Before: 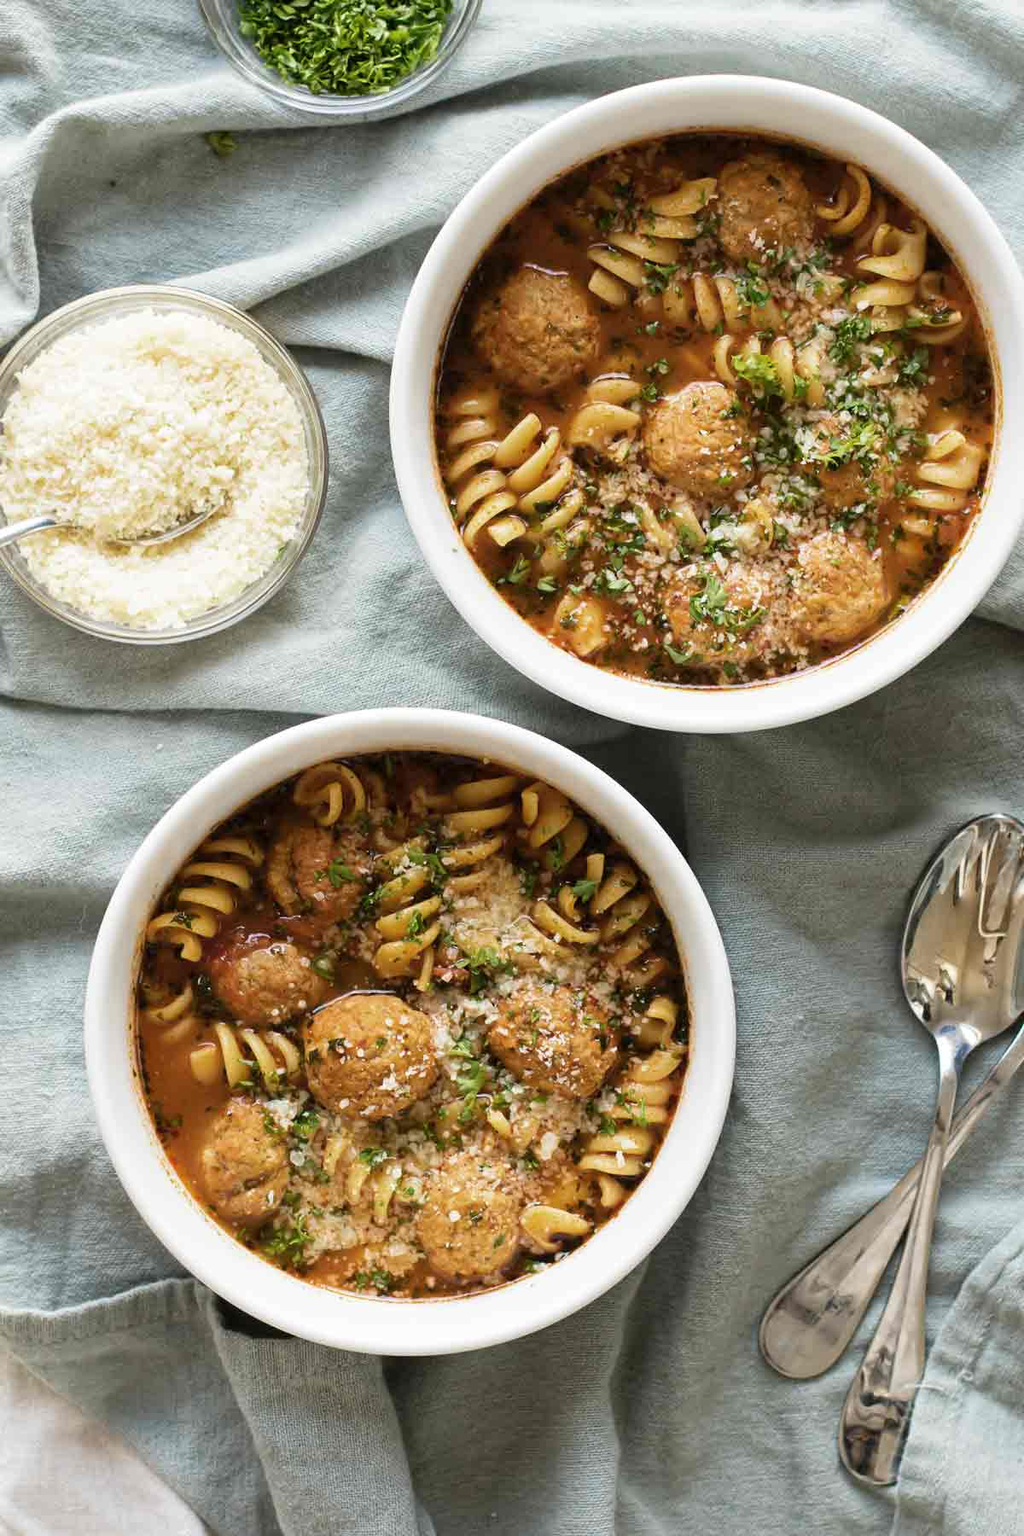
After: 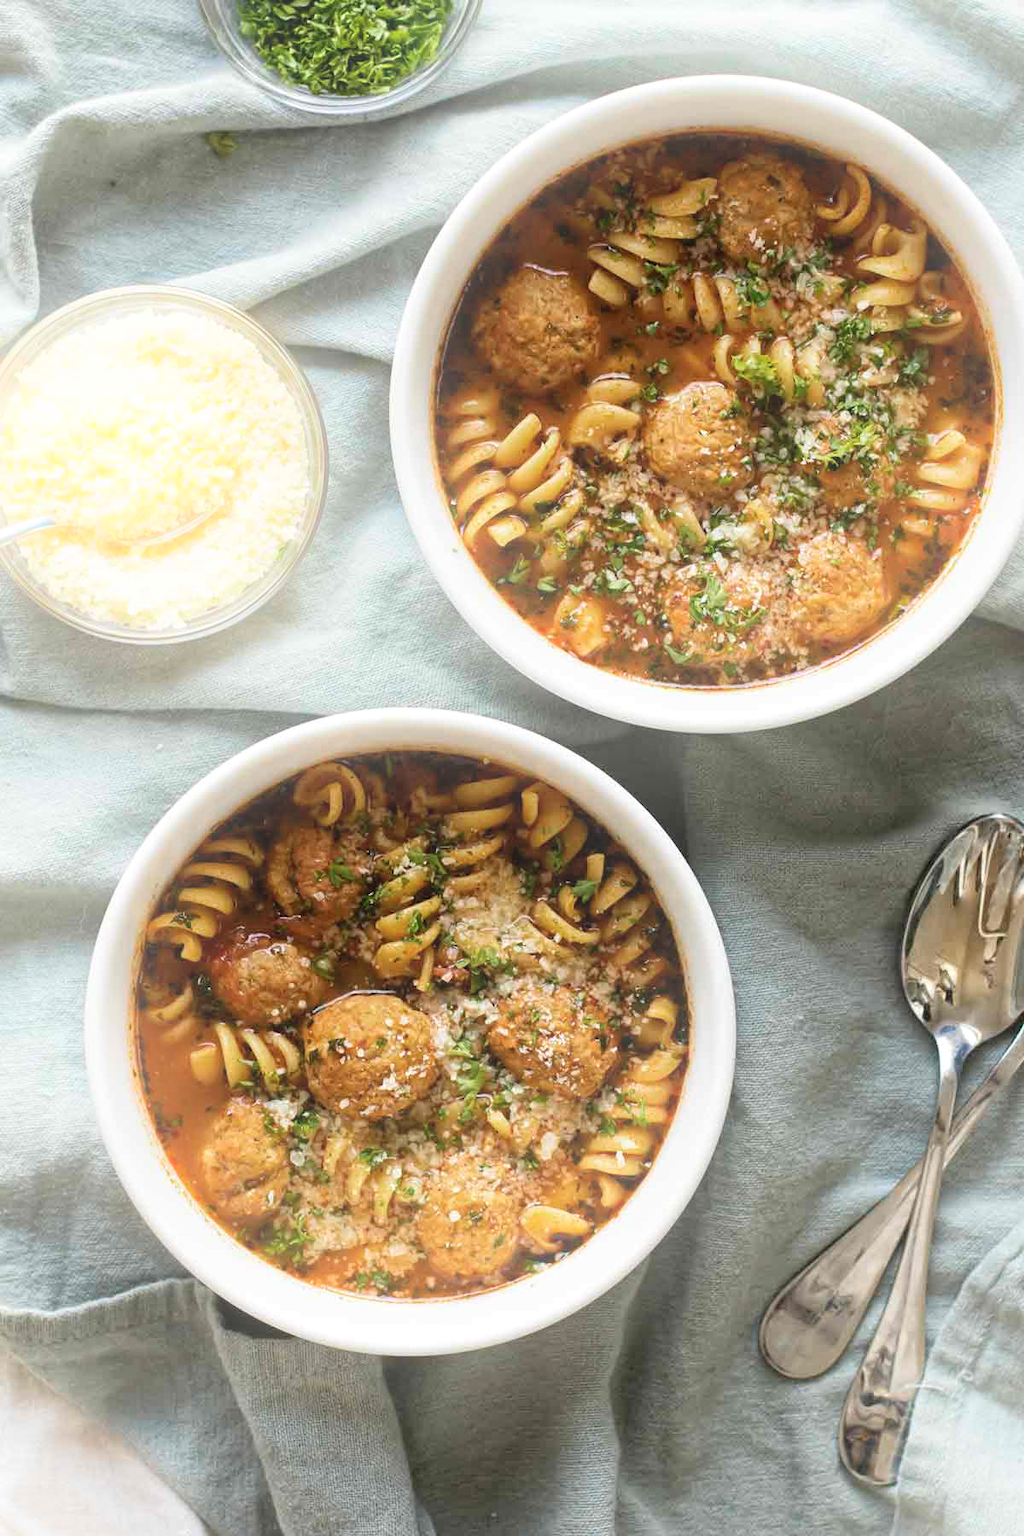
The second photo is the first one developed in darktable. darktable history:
local contrast: highlights 100%, shadows 100%, detail 120%, midtone range 0.2
bloom: on, module defaults
